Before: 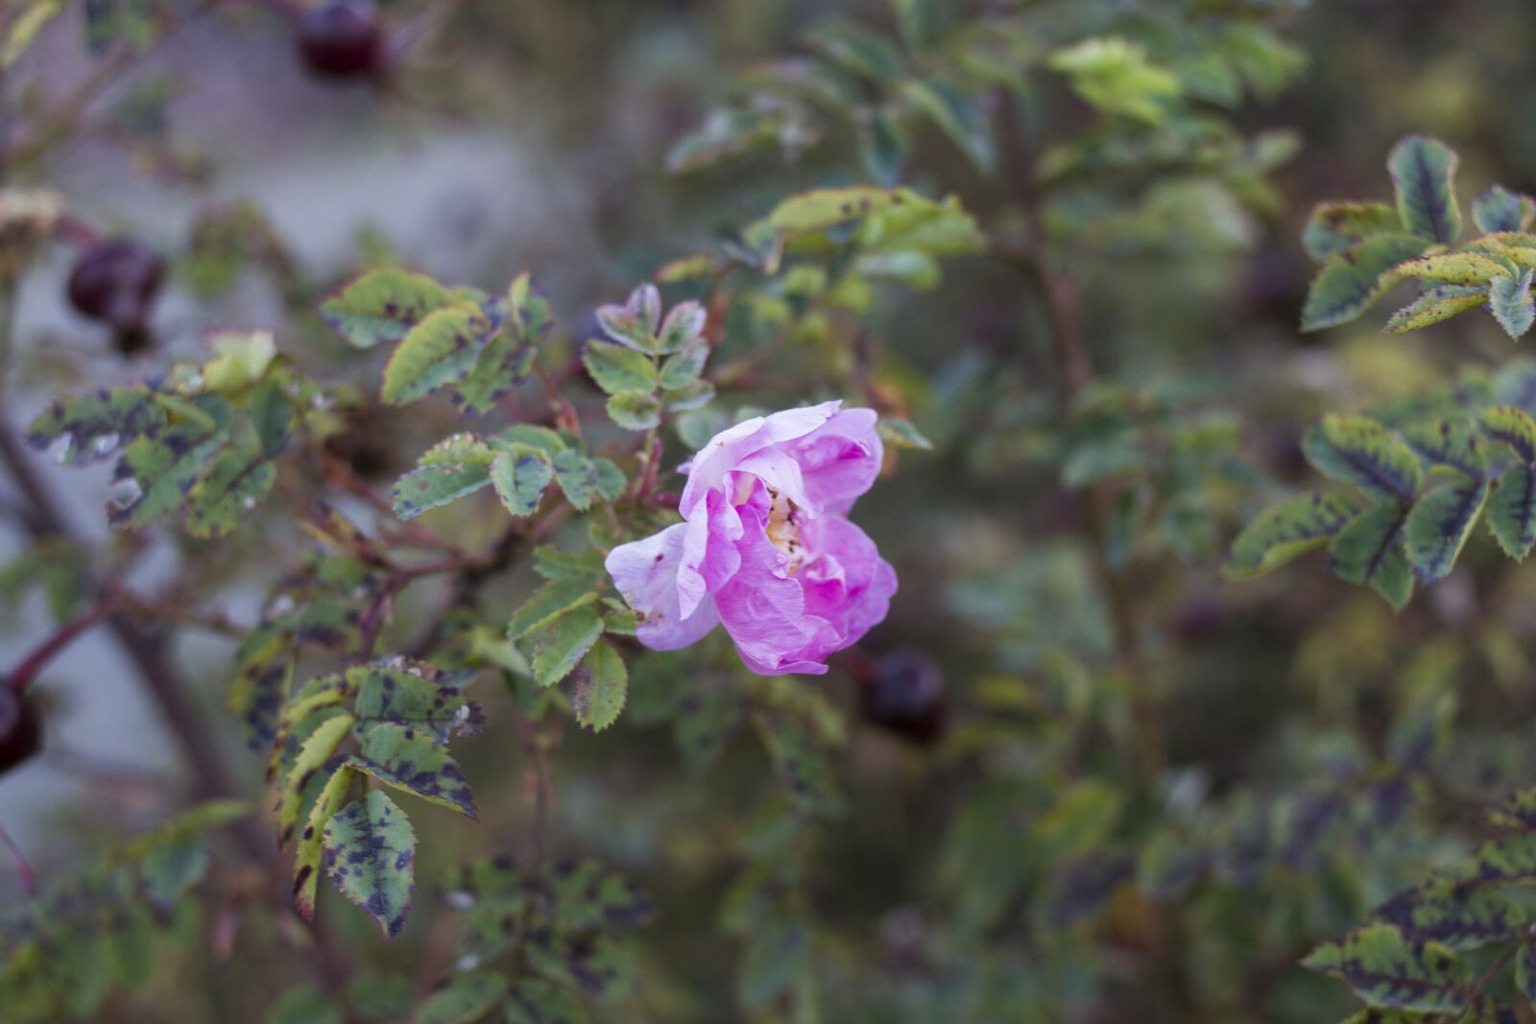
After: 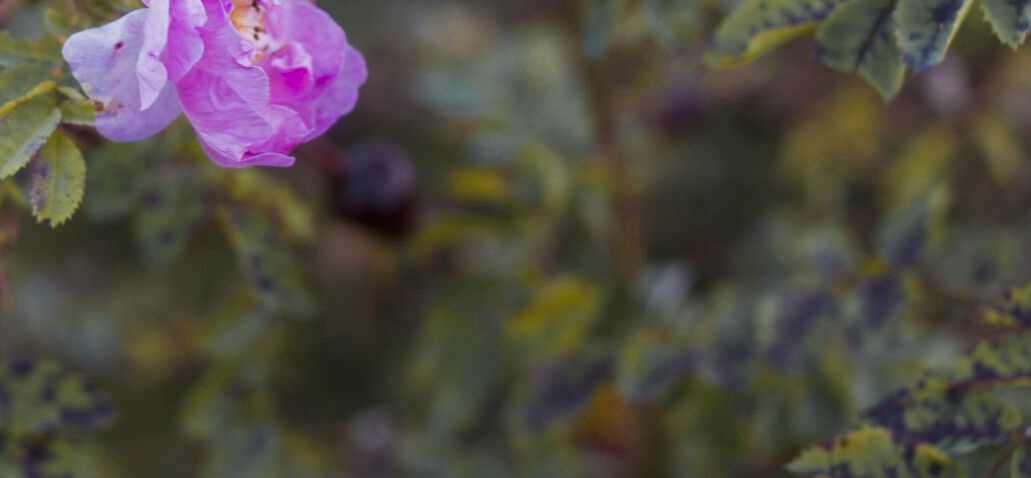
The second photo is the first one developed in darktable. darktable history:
color zones: curves: ch0 [(0, 0.499) (0.143, 0.5) (0.286, 0.5) (0.429, 0.476) (0.571, 0.284) (0.714, 0.243) (0.857, 0.449) (1, 0.499)]; ch1 [(0, 0.532) (0.143, 0.645) (0.286, 0.696) (0.429, 0.211) (0.571, 0.504) (0.714, 0.493) (0.857, 0.495) (1, 0.532)]; ch2 [(0, 0.5) (0.143, 0.5) (0.286, 0.427) (0.429, 0.324) (0.571, 0.5) (0.714, 0.5) (0.857, 0.5) (1, 0.5)]
crop and rotate: left 35.509%, top 50.238%, bottom 4.934%
local contrast: mode bilateral grid, contrast 20, coarseness 50, detail 102%, midtone range 0.2
